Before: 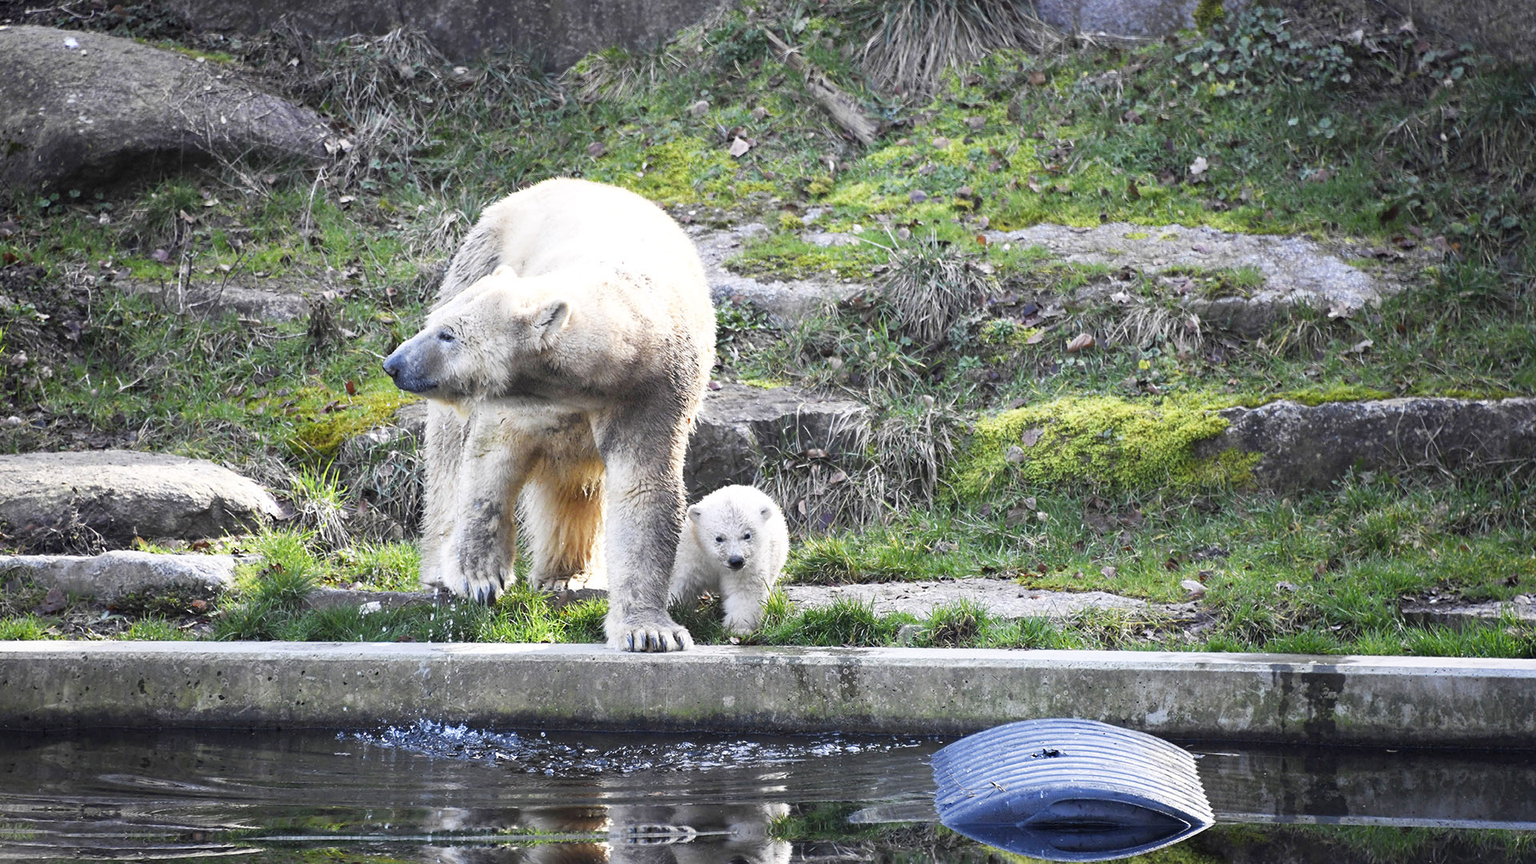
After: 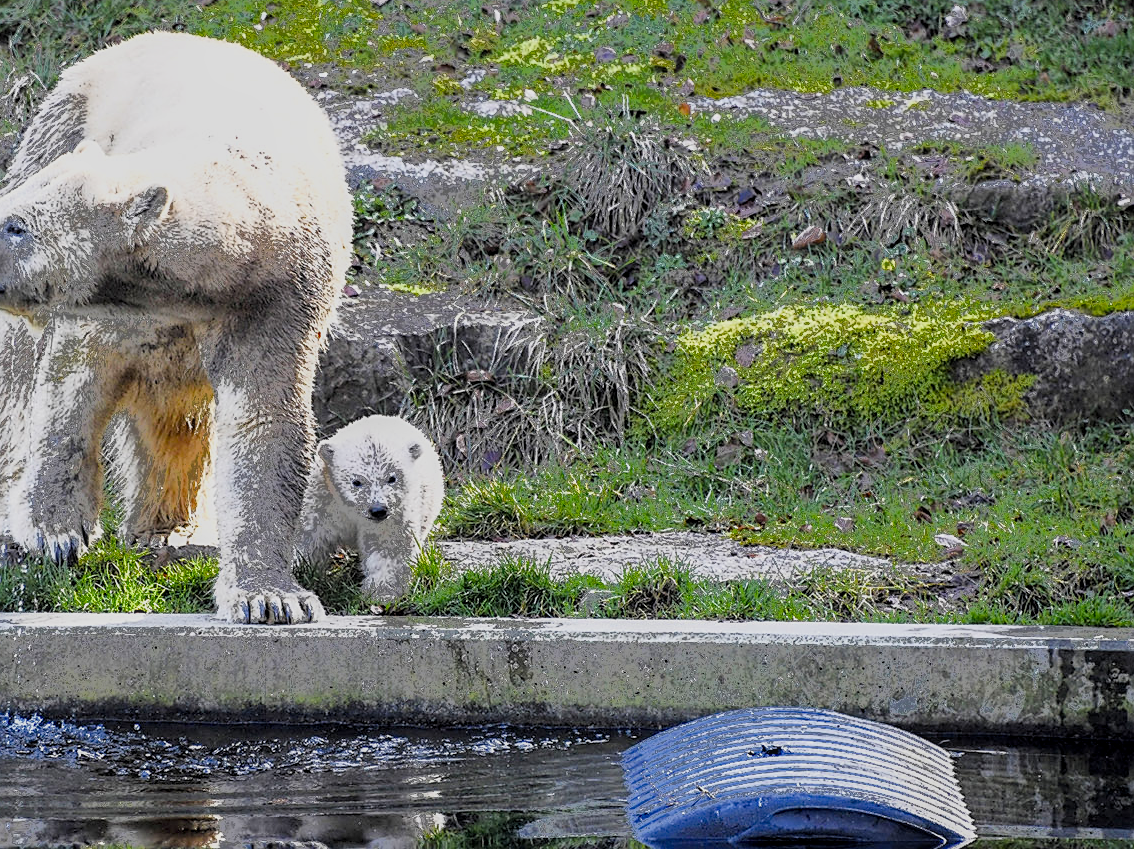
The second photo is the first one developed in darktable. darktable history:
sharpen: on, module defaults
crop and rotate: left 28.256%, top 17.734%, right 12.656%, bottom 3.573%
local contrast: on, module defaults
fill light: exposure -0.73 EV, center 0.69, width 2.2
filmic rgb: black relative exposure -7.75 EV, white relative exposure 4.4 EV, threshold 3 EV, hardness 3.76, latitude 38.11%, contrast 0.966, highlights saturation mix 10%, shadows ↔ highlights balance 4.59%, color science v4 (2020), enable highlight reconstruction true
